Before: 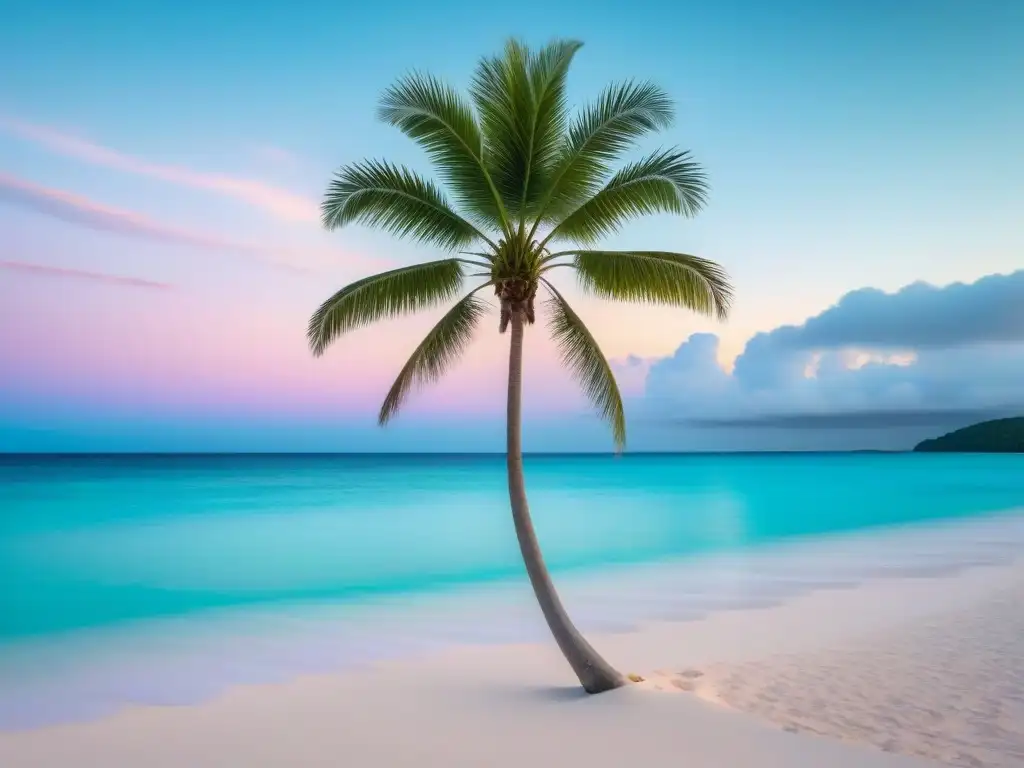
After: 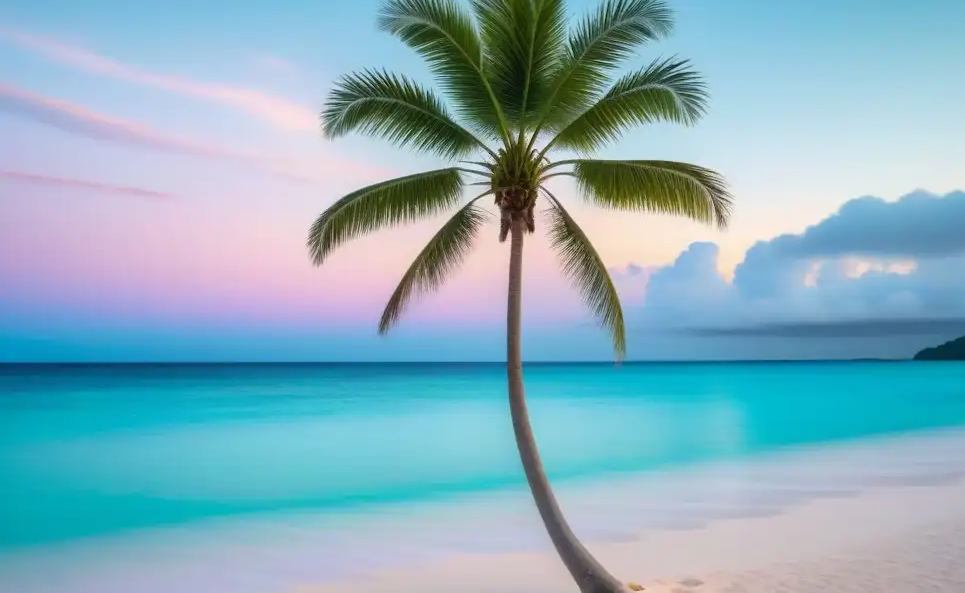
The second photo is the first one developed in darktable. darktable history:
crop and rotate: angle 0.08°, top 11.873%, right 5.584%, bottom 10.769%
